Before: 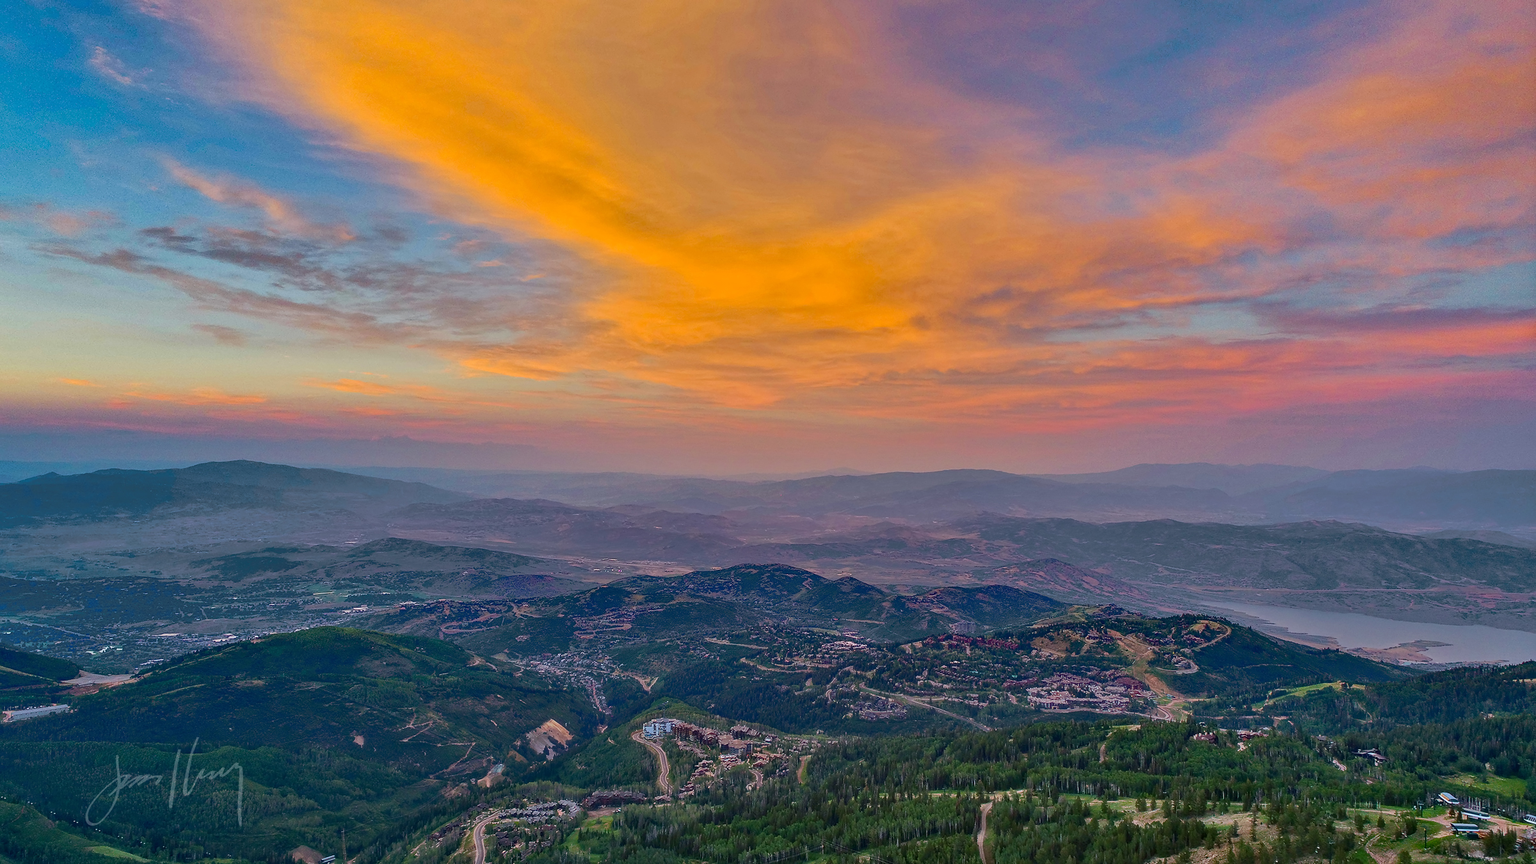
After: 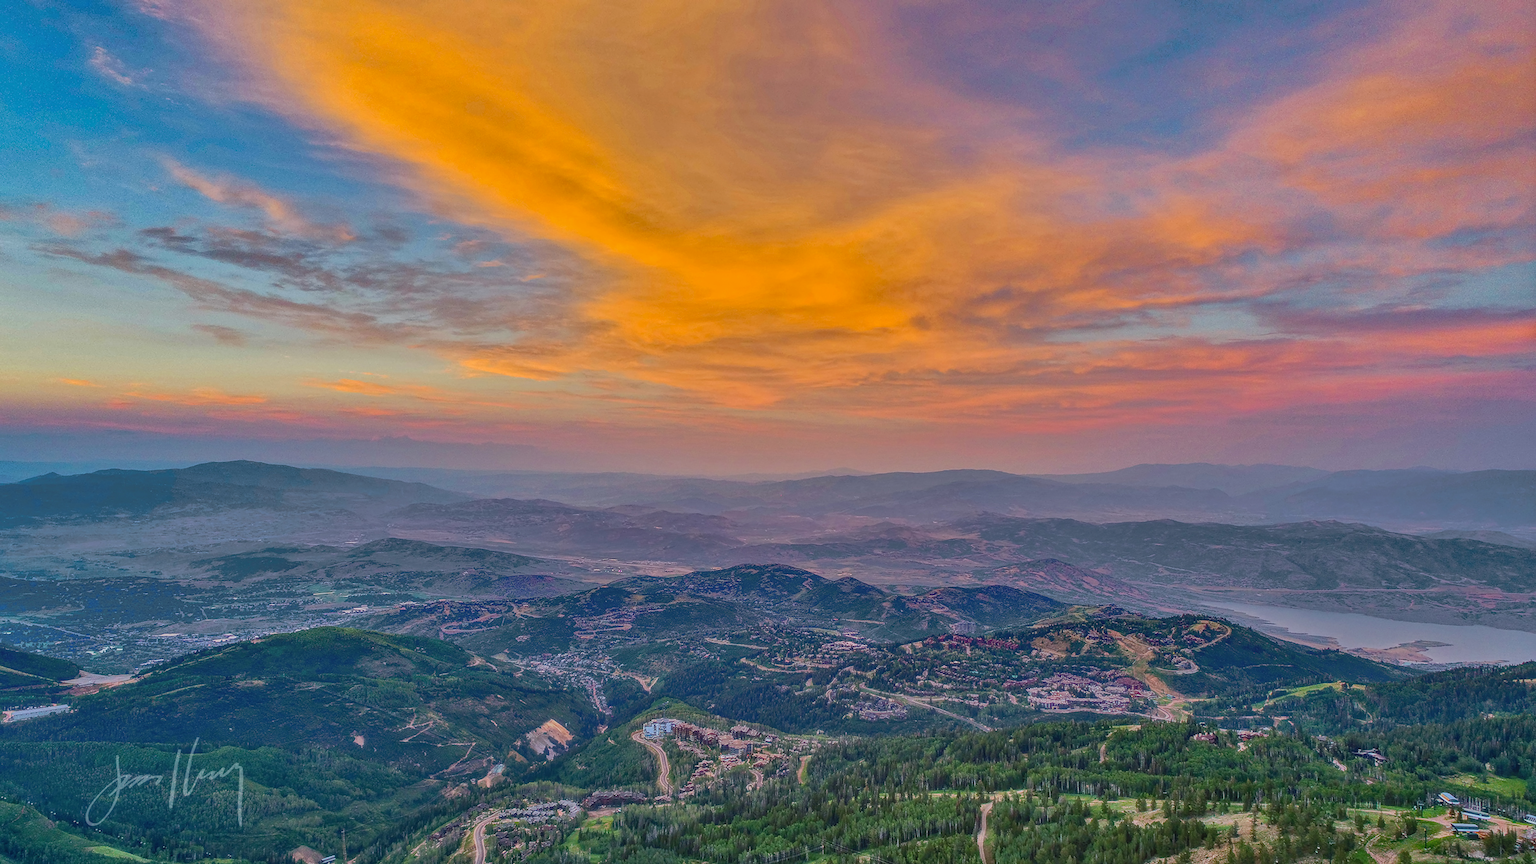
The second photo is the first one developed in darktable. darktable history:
local contrast: highlights 73%, shadows 15%, midtone range 0.197
shadows and highlights: shadows 49, highlights -41, soften with gaussian
